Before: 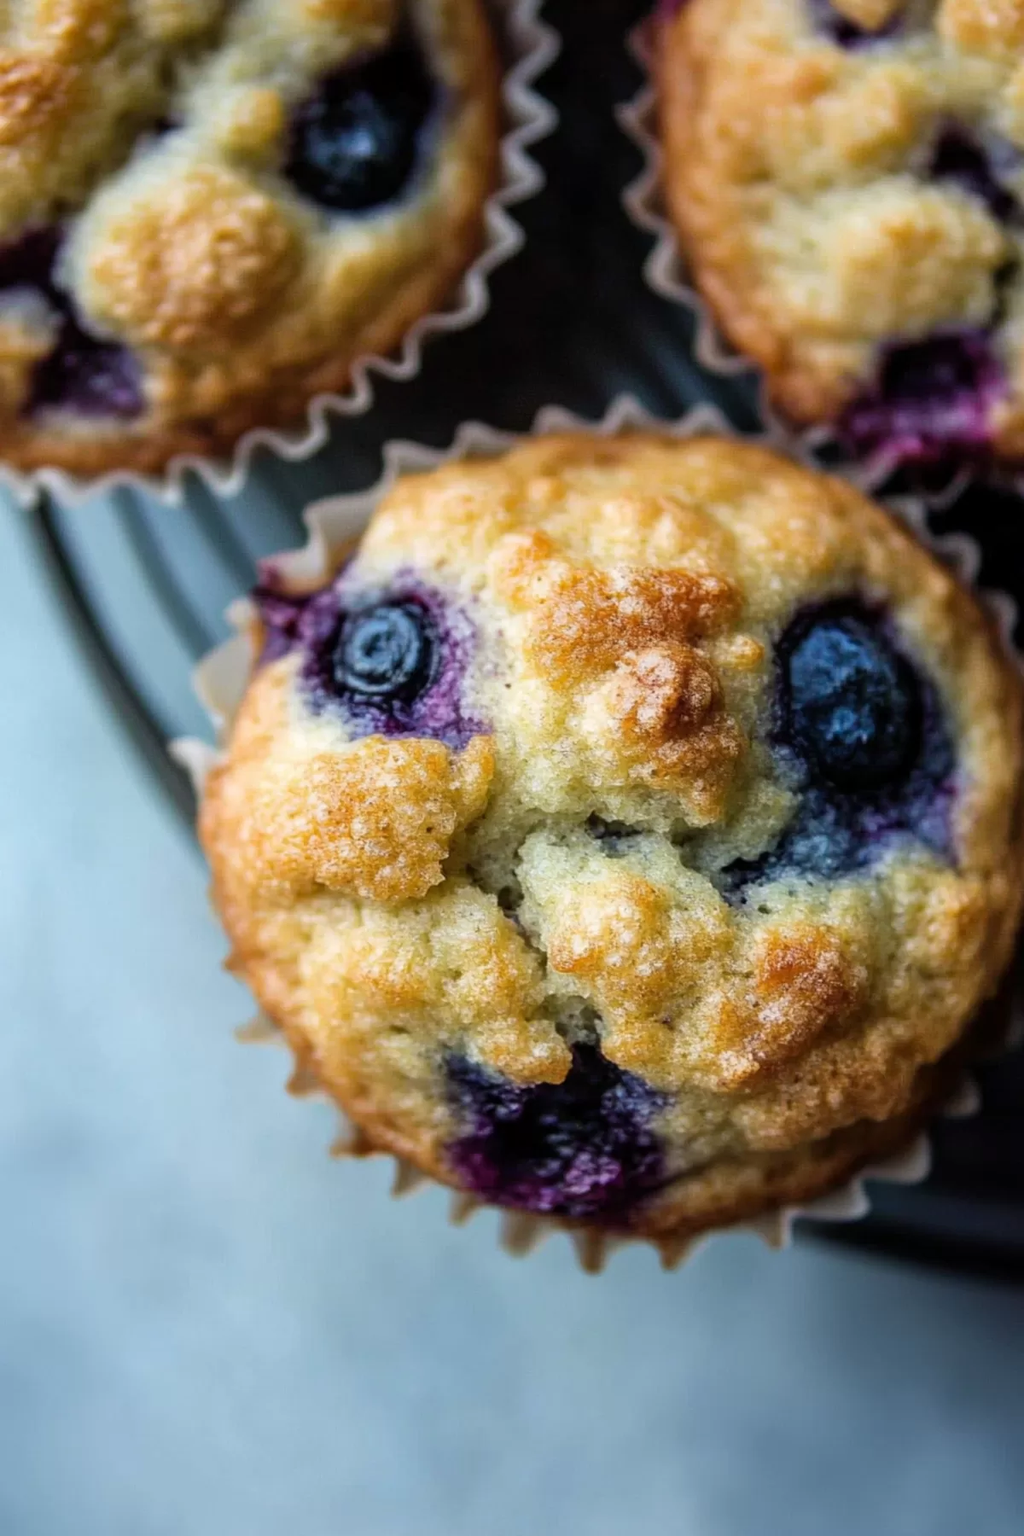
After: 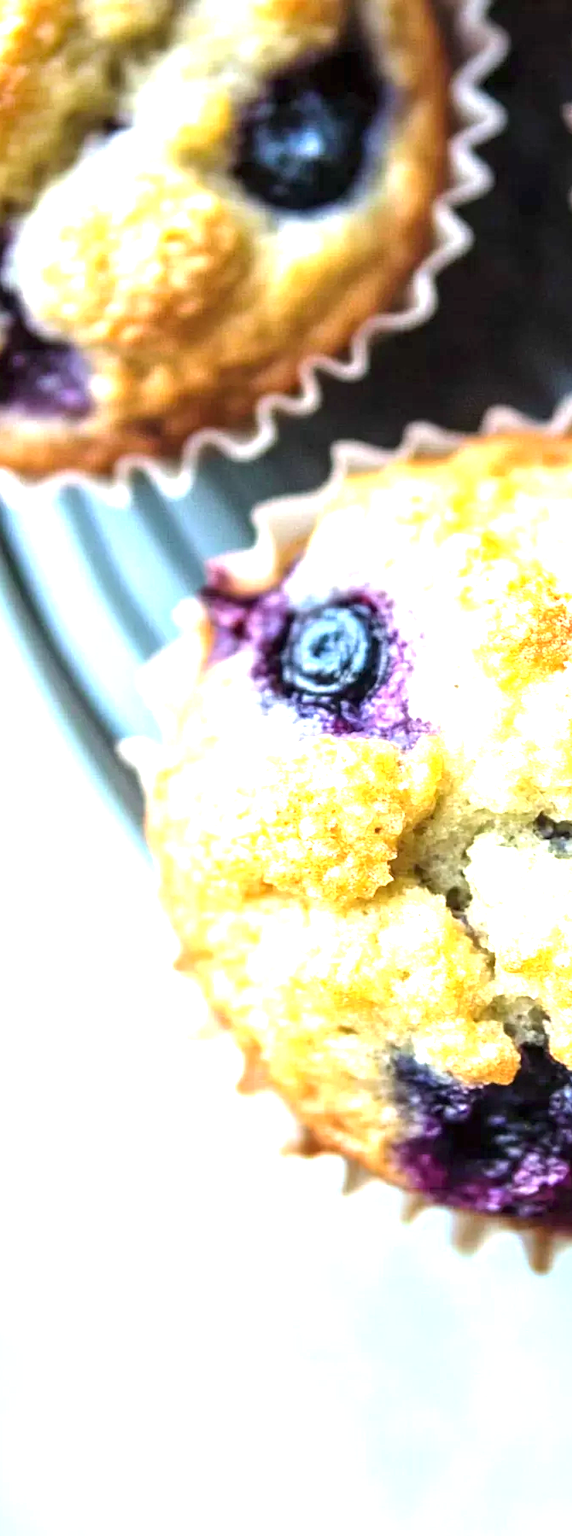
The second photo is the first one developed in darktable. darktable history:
exposure: black level correction 0, exposure 1.901 EV, compensate exposure bias true, compensate highlight preservation false
crop: left 5.153%, right 38.964%
